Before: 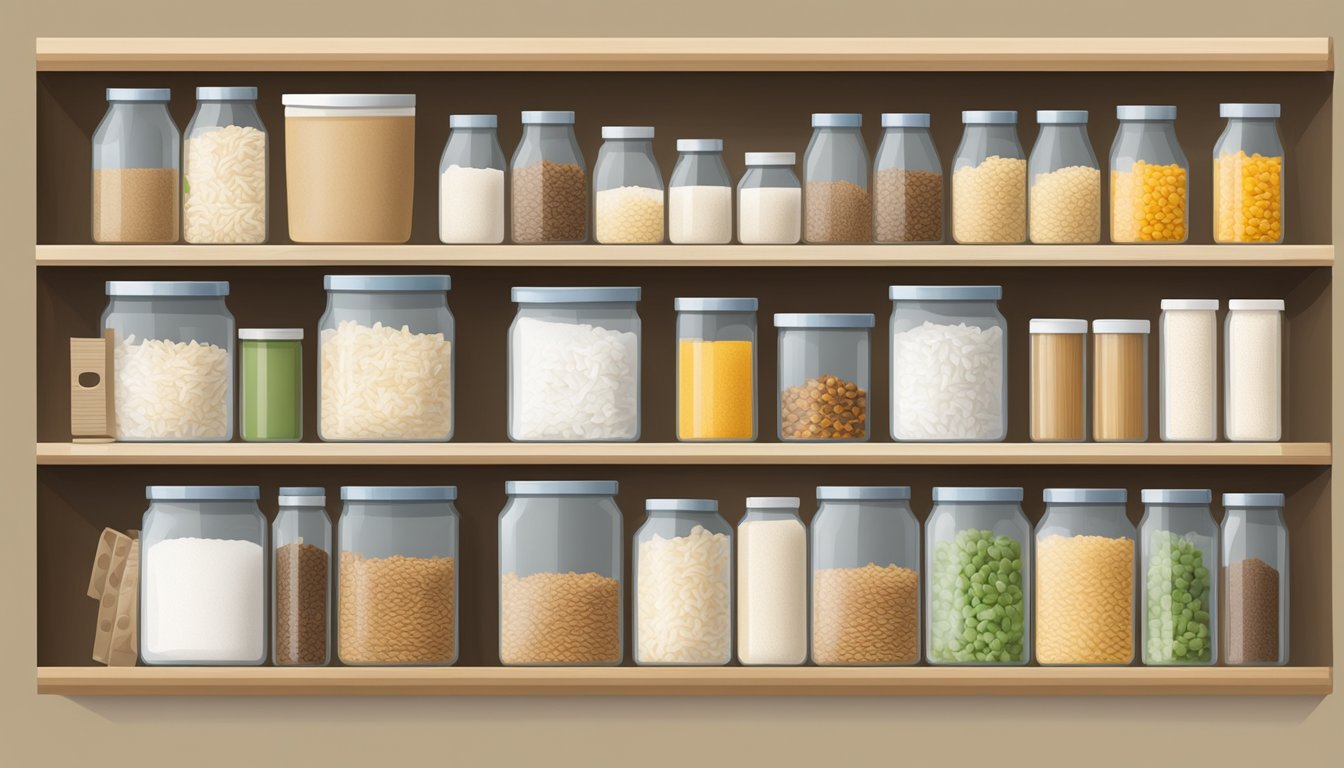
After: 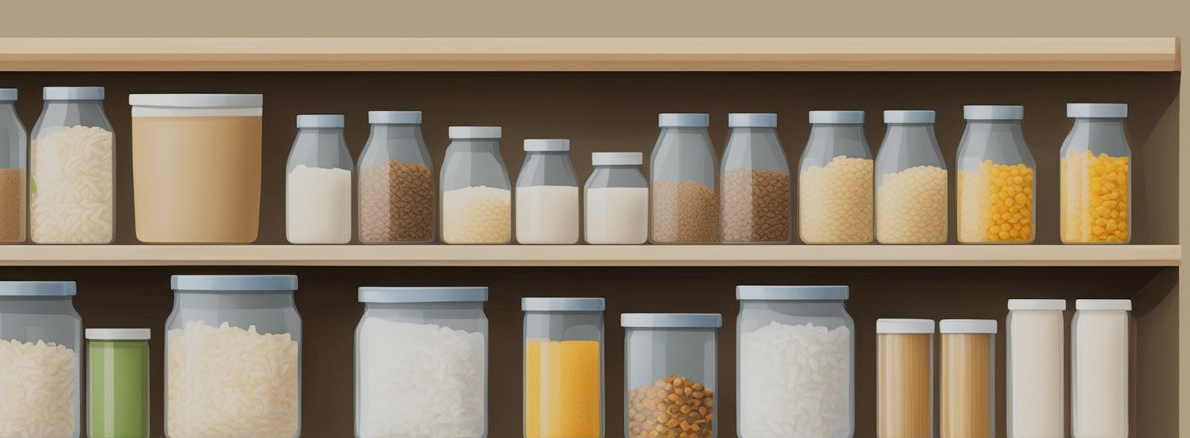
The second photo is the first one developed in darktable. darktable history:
crop and rotate: left 11.387%, bottom 42.936%
tone equalizer: on, module defaults
exposure: compensate highlight preservation false
filmic rgb: black relative exposure -7.65 EV, white relative exposure 4.56 EV, hardness 3.61
